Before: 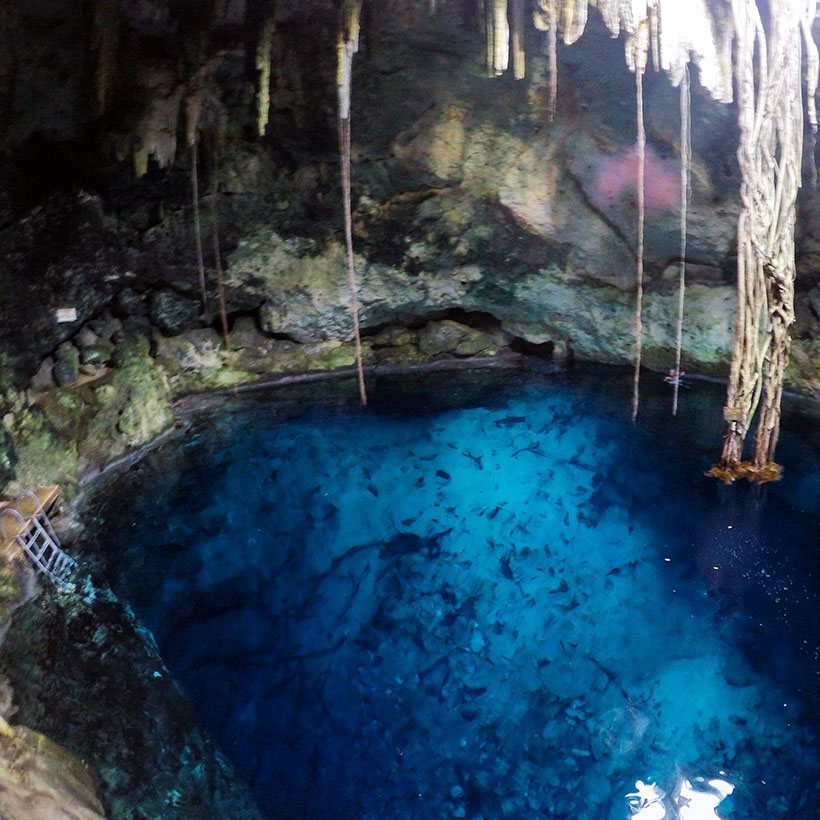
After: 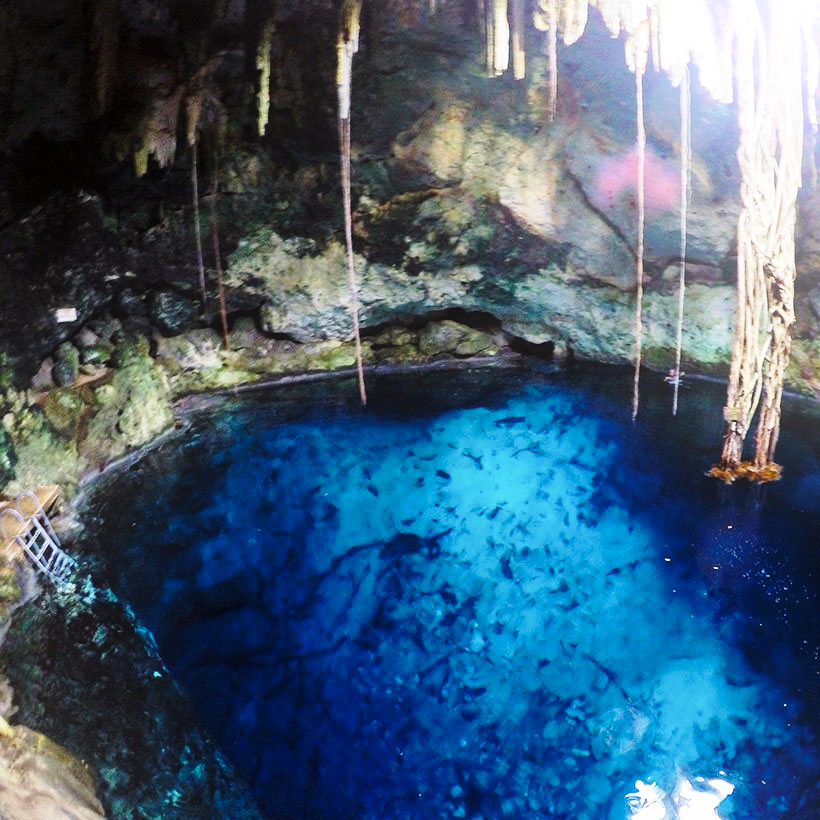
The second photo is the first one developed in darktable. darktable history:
base curve: curves: ch0 [(0, 0) (0.028, 0.03) (0.121, 0.232) (0.46, 0.748) (0.859, 0.968) (1, 1)], preserve colors none
bloom: on, module defaults
